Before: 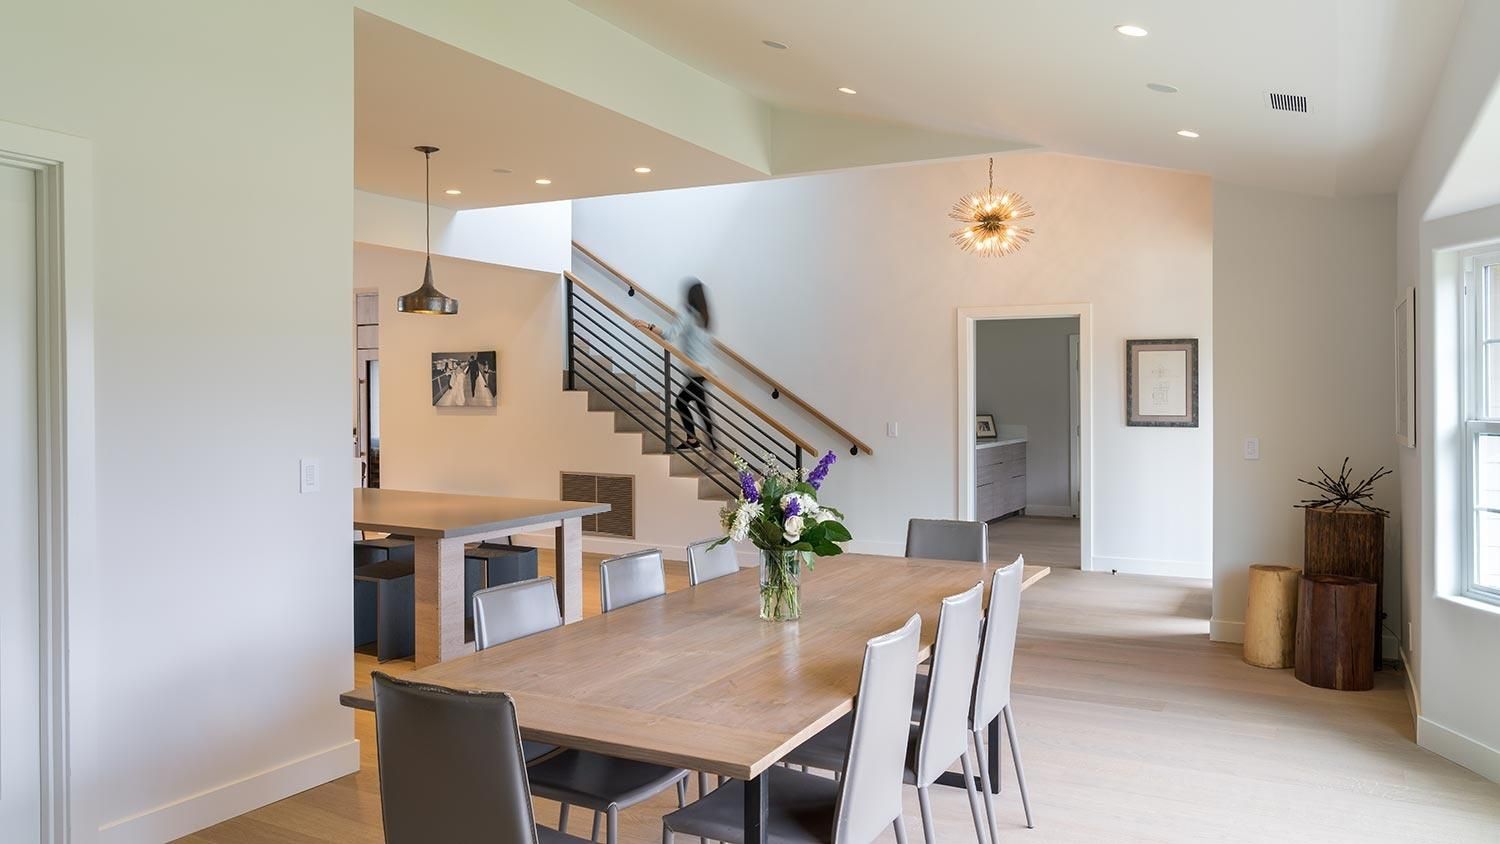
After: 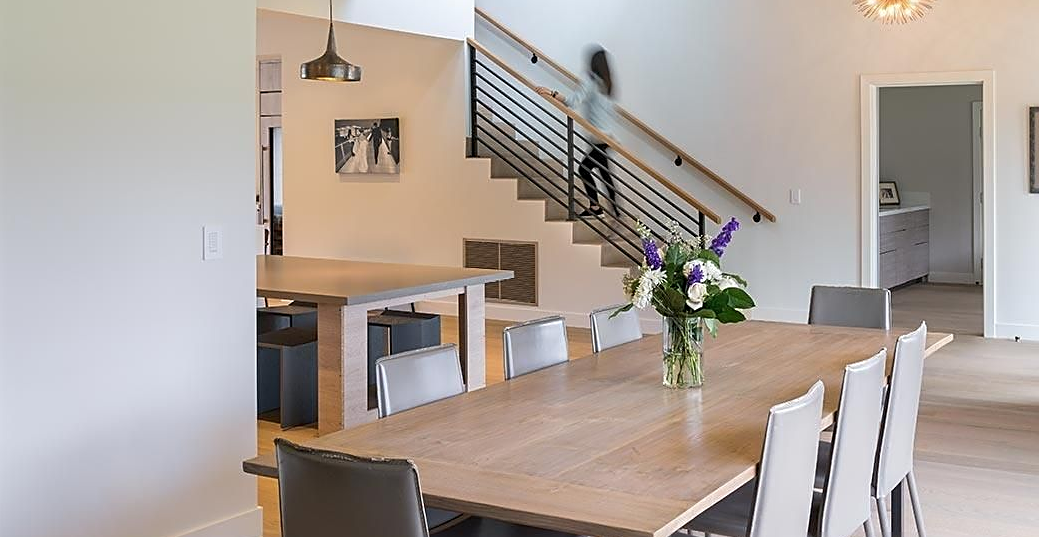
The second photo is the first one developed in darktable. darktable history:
crop: left 6.488%, top 27.668%, right 24.183%, bottom 8.656%
sharpen: on, module defaults
